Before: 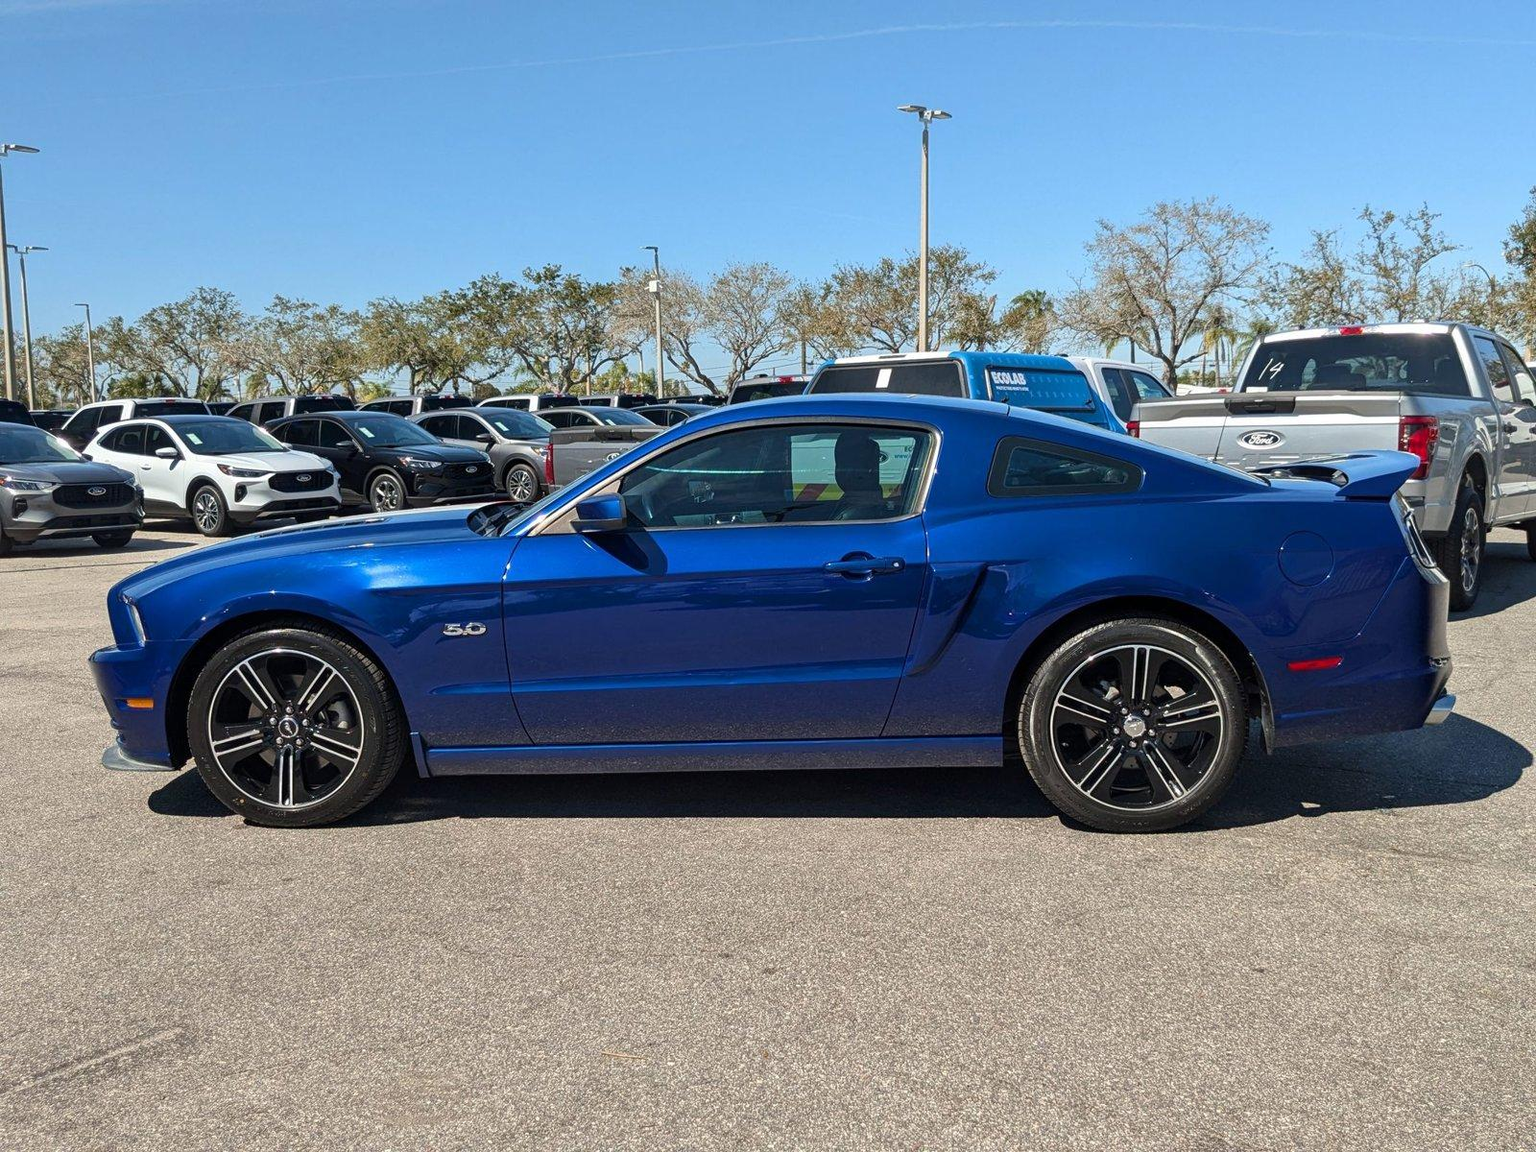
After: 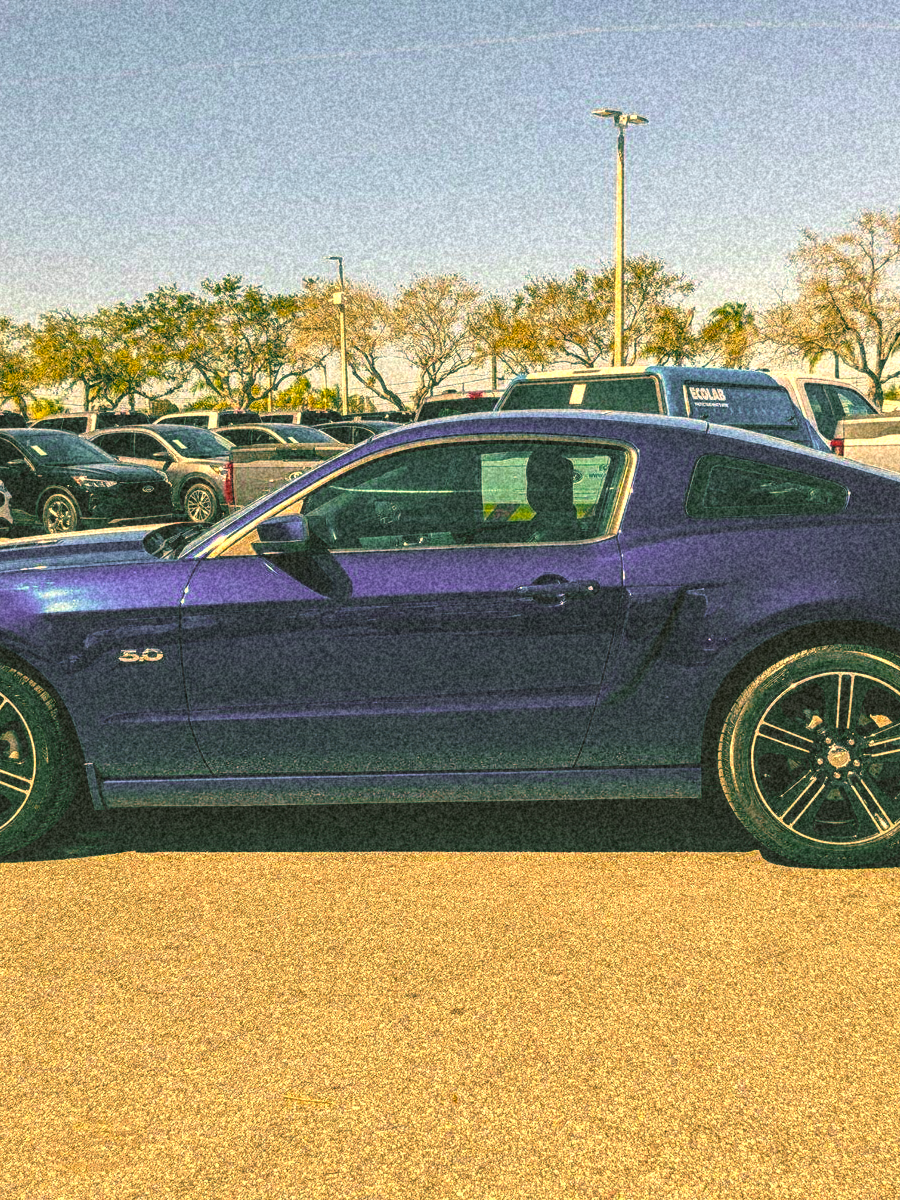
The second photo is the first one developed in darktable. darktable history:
local contrast: on, module defaults
crop: left 21.496%, right 22.254%
contrast brightness saturation: contrast -0.26, saturation -0.43
color correction: highlights a* 17.94, highlights b* 35.39, shadows a* 1.48, shadows b* 6.42, saturation 1.01
color balance: lift [1.005, 0.99, 1.007, 1.01], gamma [1, 0.979, 1.011, 1.021], gain [0.923, 1.098, 1.025, 0.902], input saturation 90.45%, contrast 7.73%, output saturation 105.91%
color balance rgb: linear chroma grading › global chroma 25%, perceptual saturation grading › global saturation 40%, perceptual brilliance grading › global brilliance 30%, global vibrance 40%
grain: coarseness 46.9 ISO, strength 50.21%, mid-tones bias 0%
